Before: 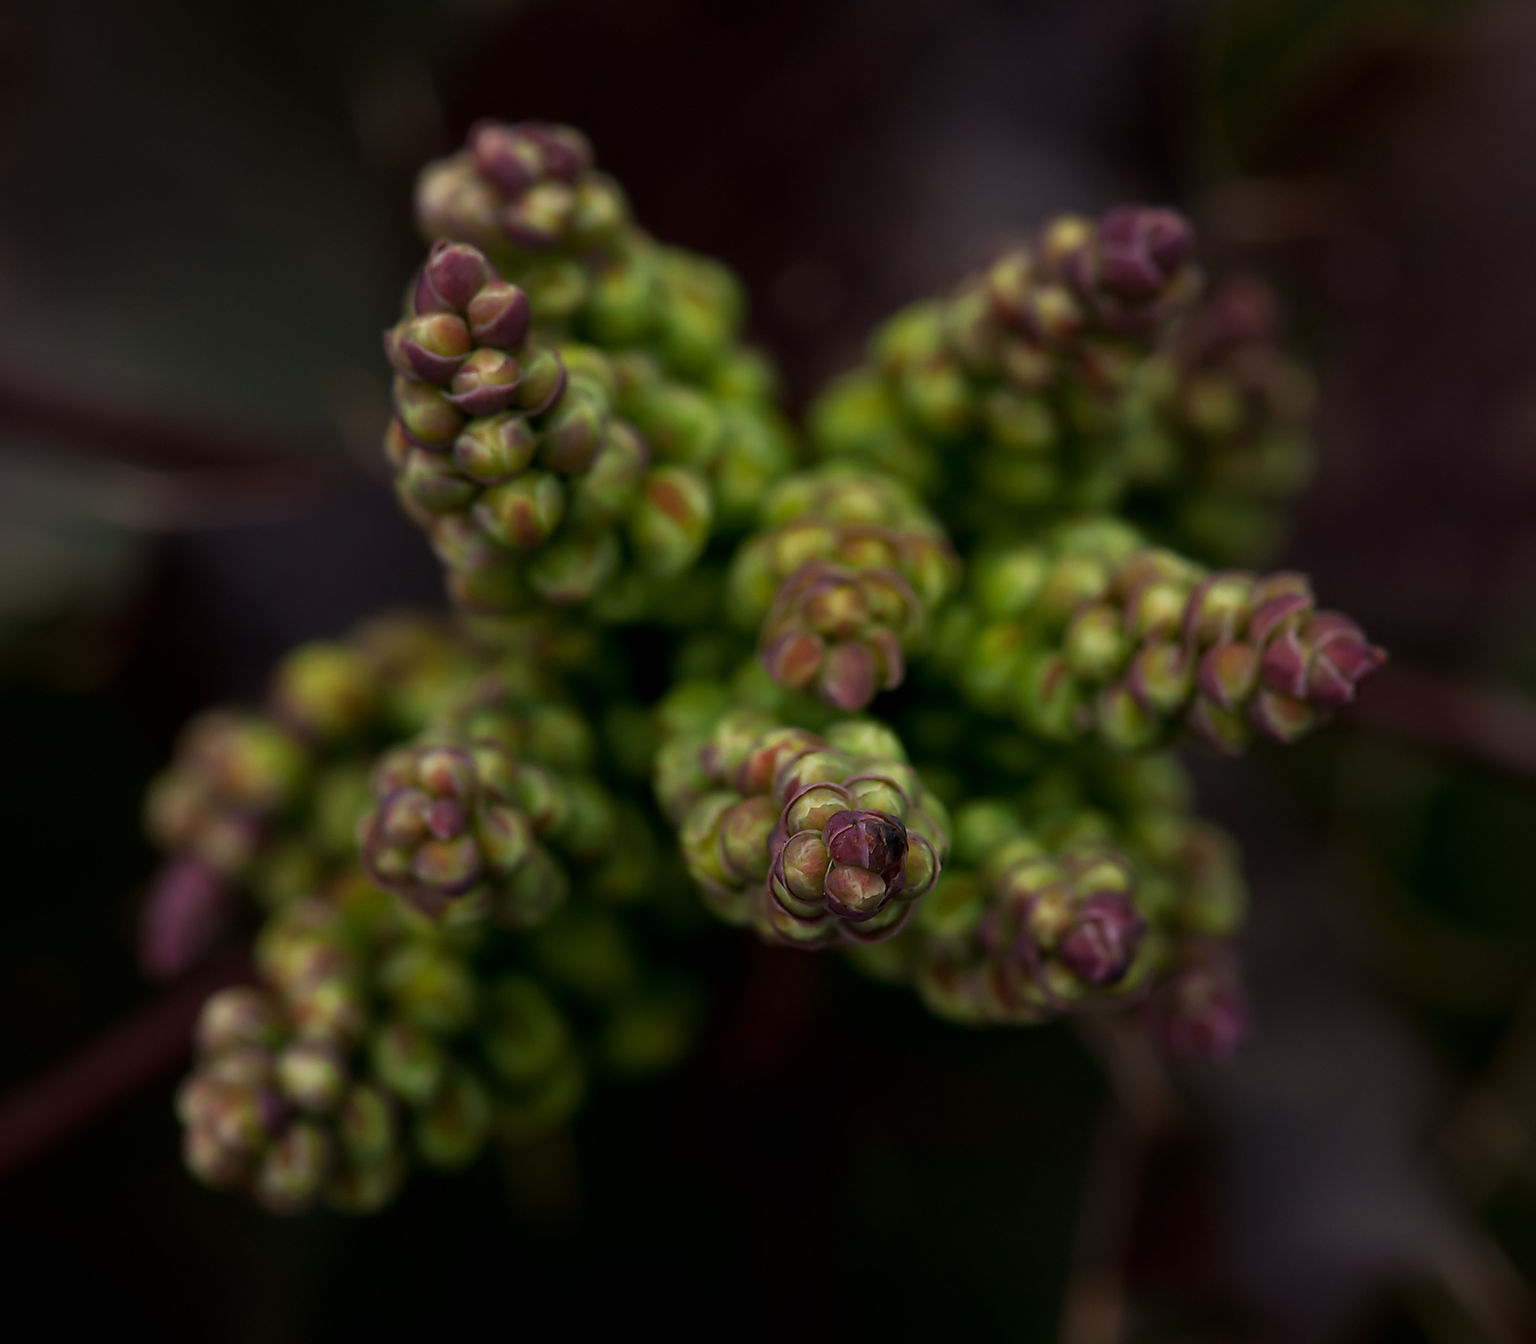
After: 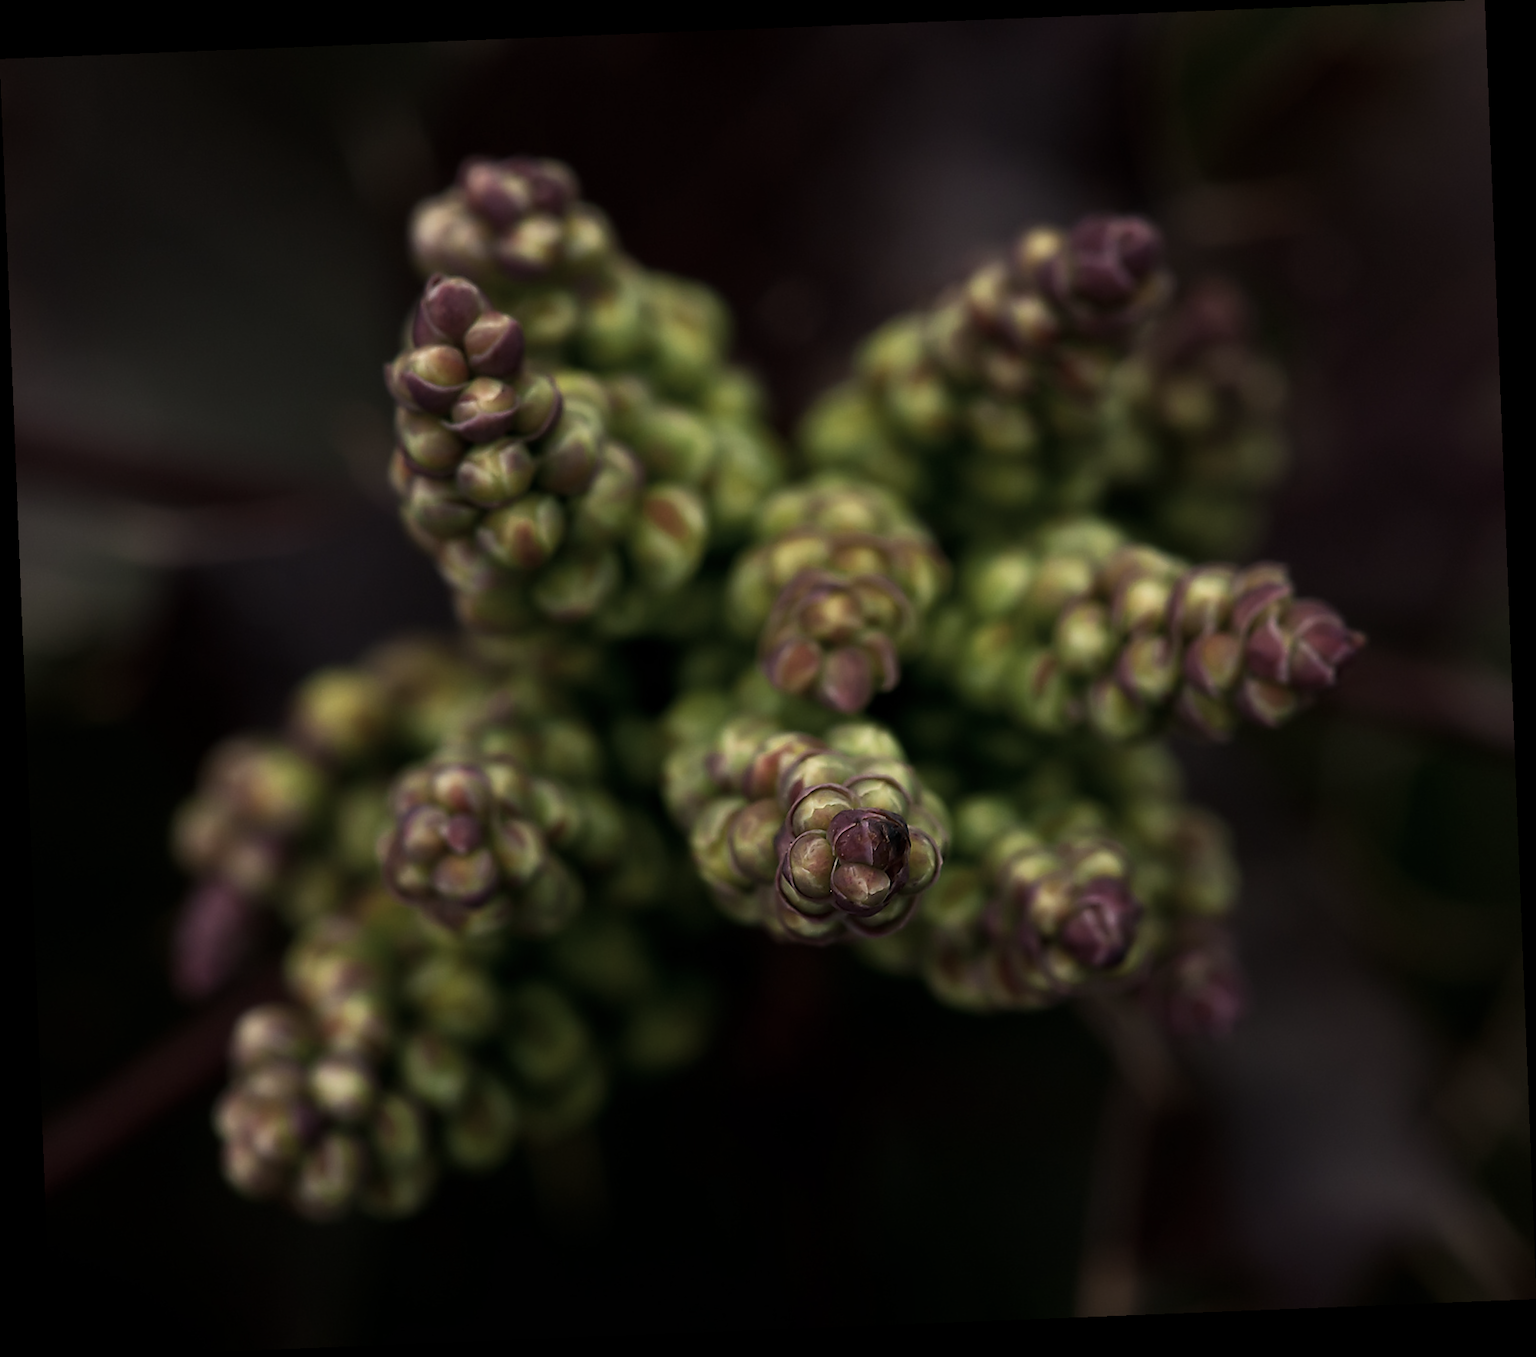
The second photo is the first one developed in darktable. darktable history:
tone equalizer: -8 EV -0.417 EV, -7 EV -0.389 EV, -6 EV -0.333 EV, -5 EV -0.222 EV, -3 EV 0.222 EV, -2 EV 0.333 EV, -1 EV 0.389 EV, +0 EV 0.417 EV, edges refinement/feathering 500, mask exposure compensation -1.57 EV, preserve details no
color correction: highlights a* 5.59, highlights b* 5.24, saturation 0.68
rotate and perspective: rotation -2.29°, automatic cropping off
